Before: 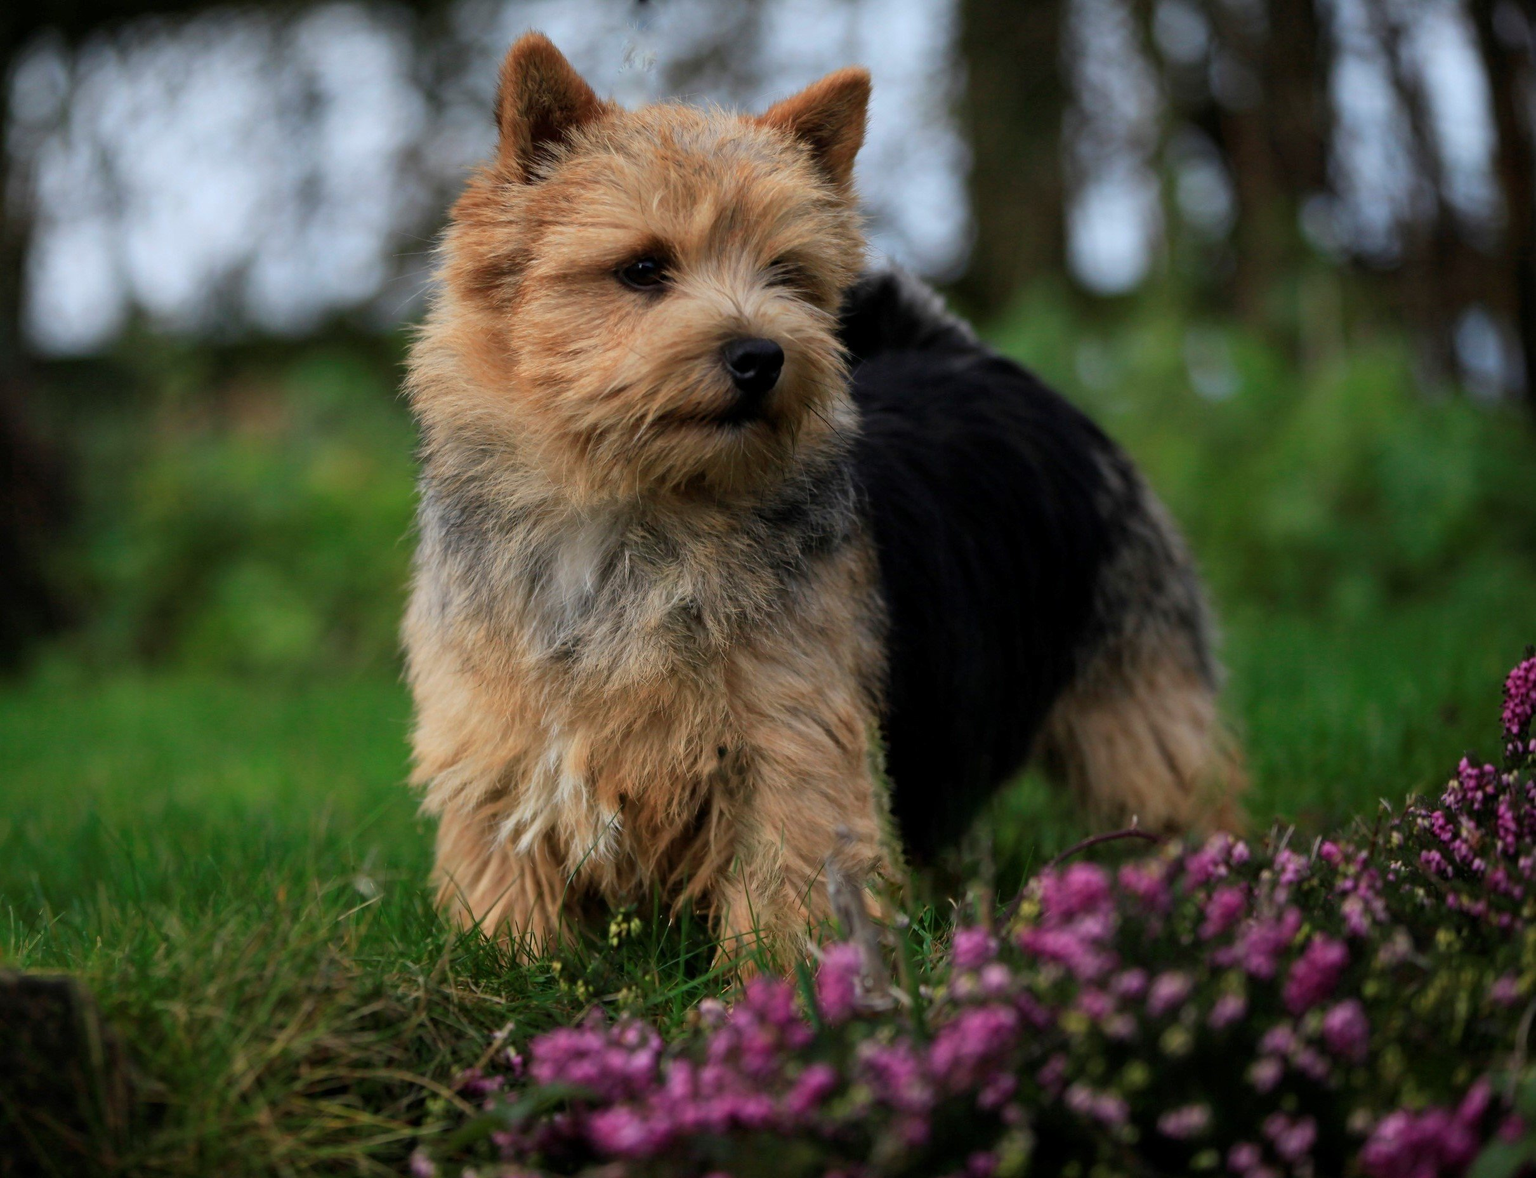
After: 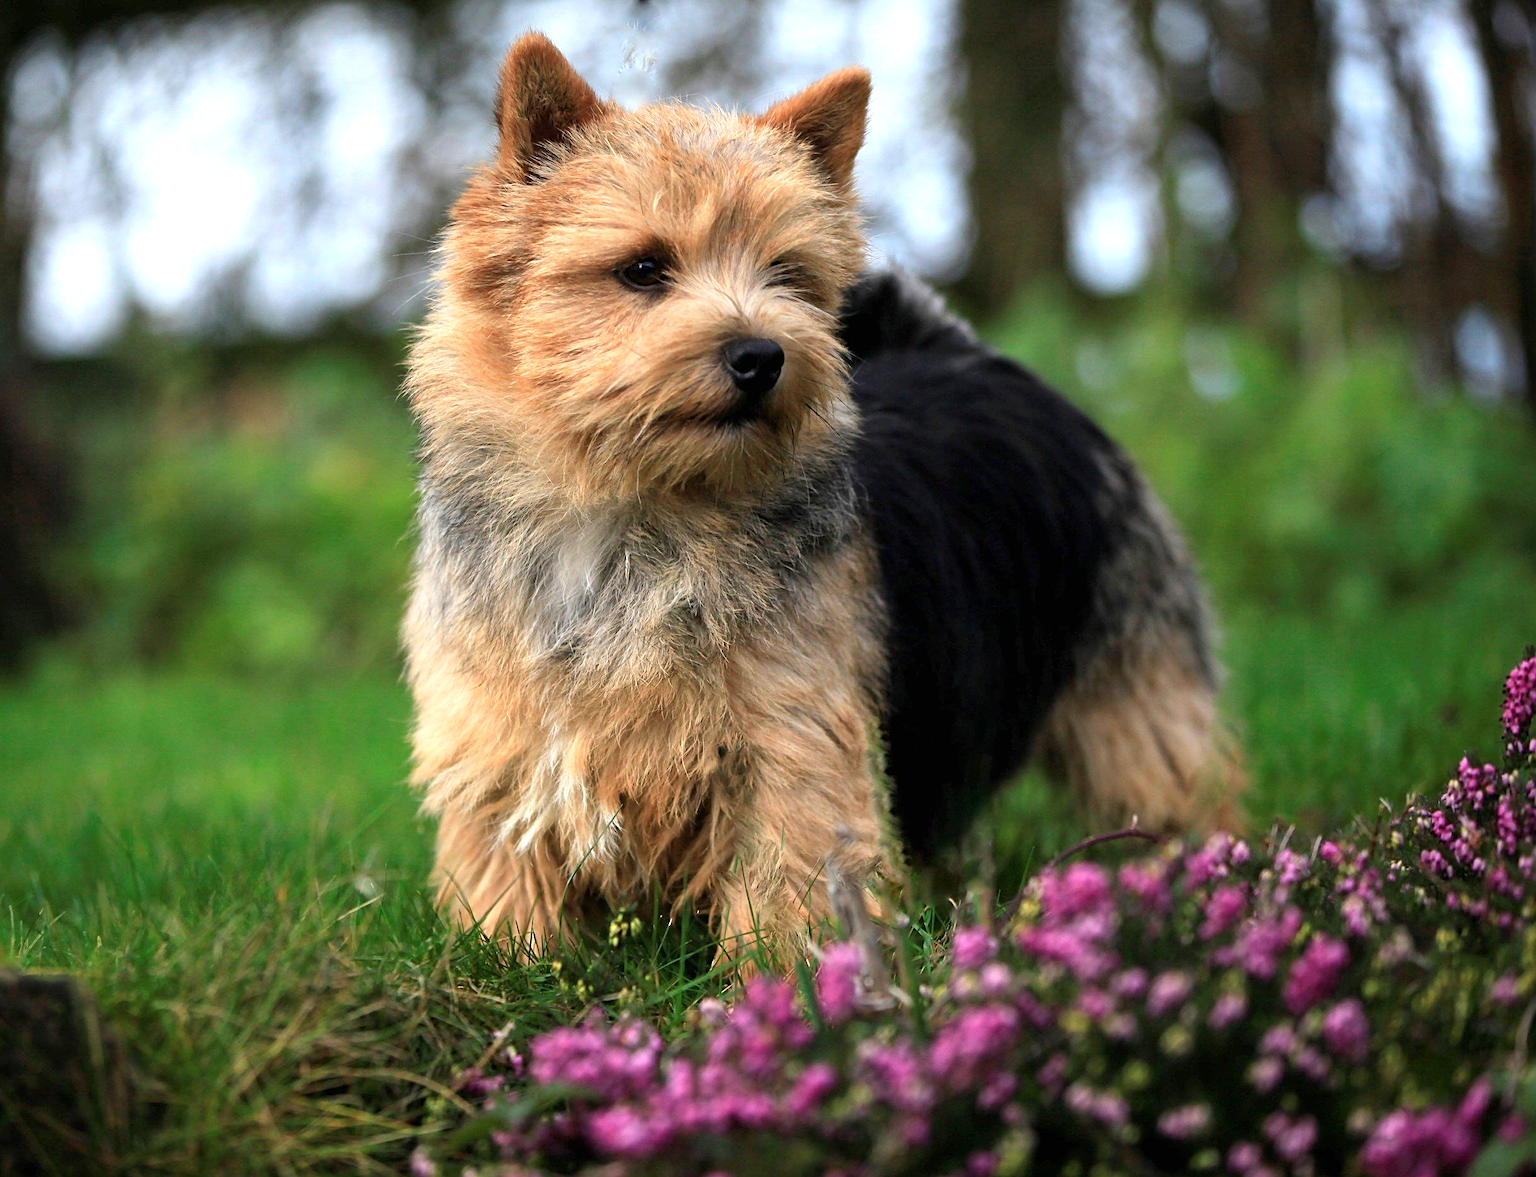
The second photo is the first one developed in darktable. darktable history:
exposure: black level correction 0, exposure 0.95 EV, compensate exposure bias true, compensate highlight preservation false
sharpen: on, module defaults
